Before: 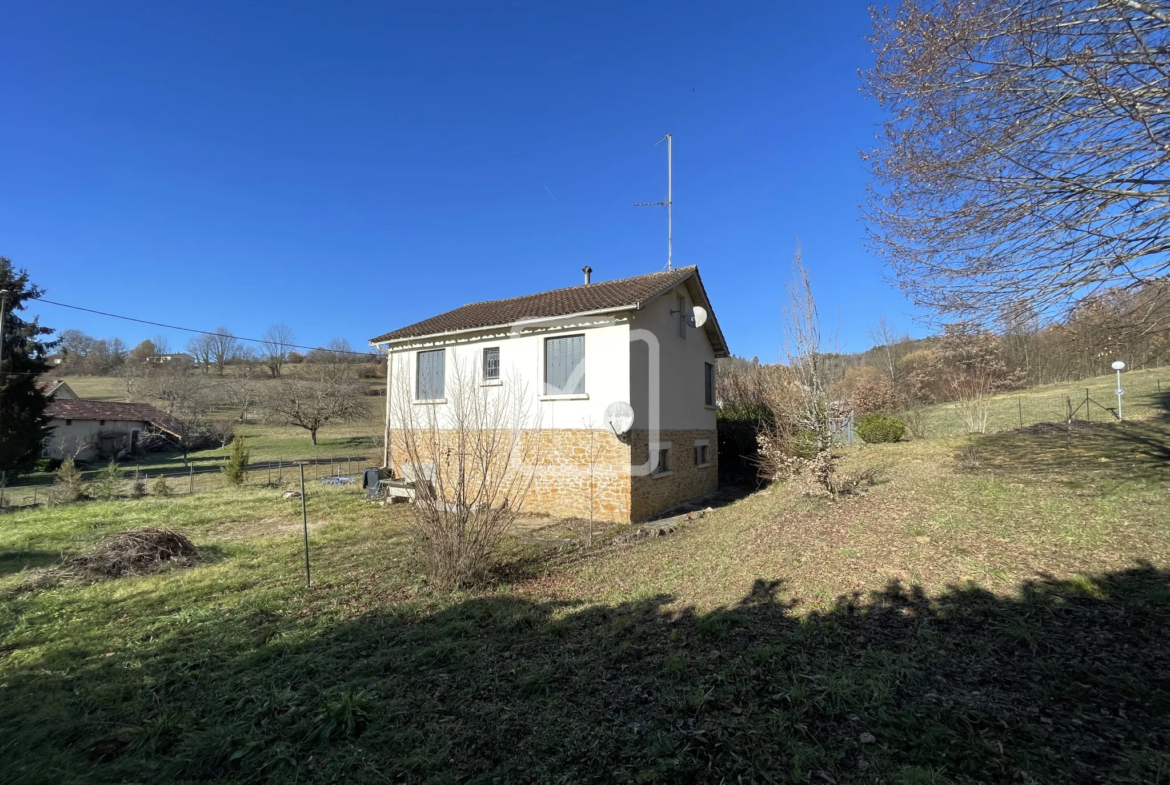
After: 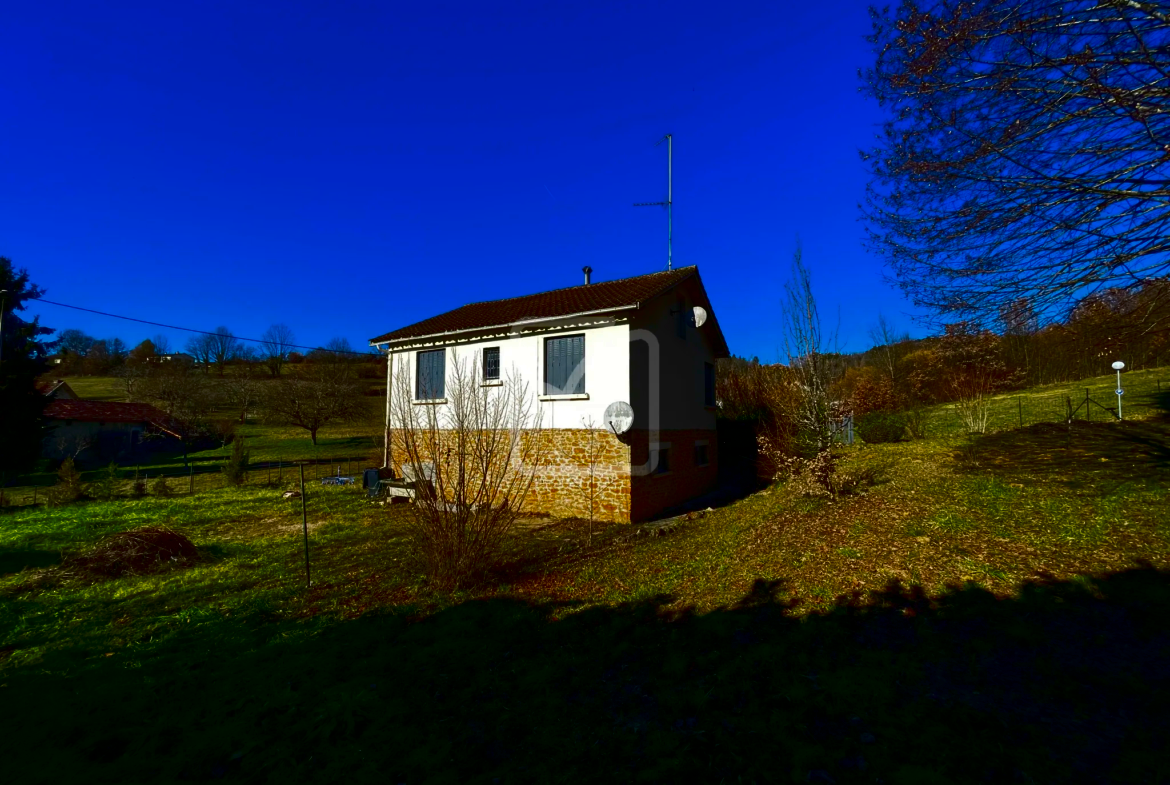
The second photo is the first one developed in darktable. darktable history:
contrast brightness saturation: brightness -0.999, saturation 0.998
